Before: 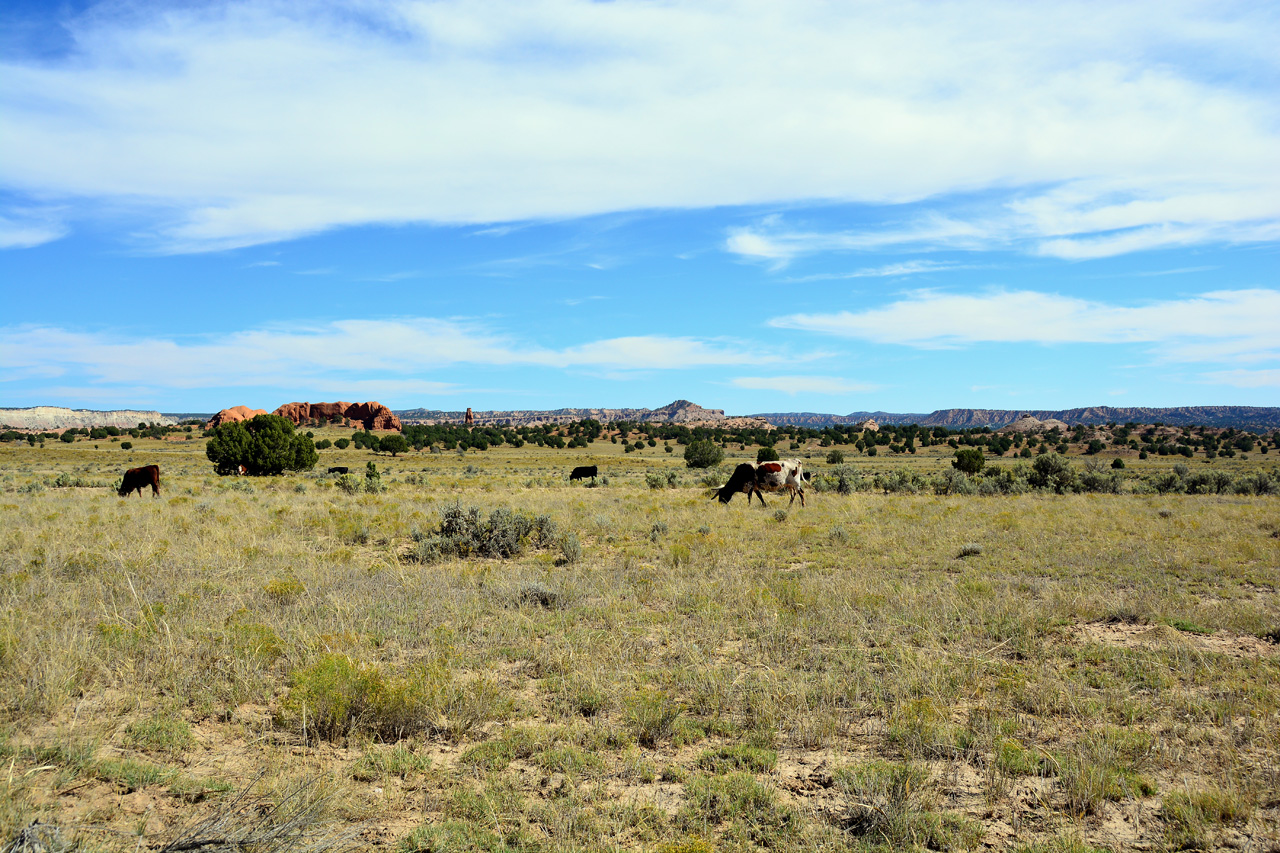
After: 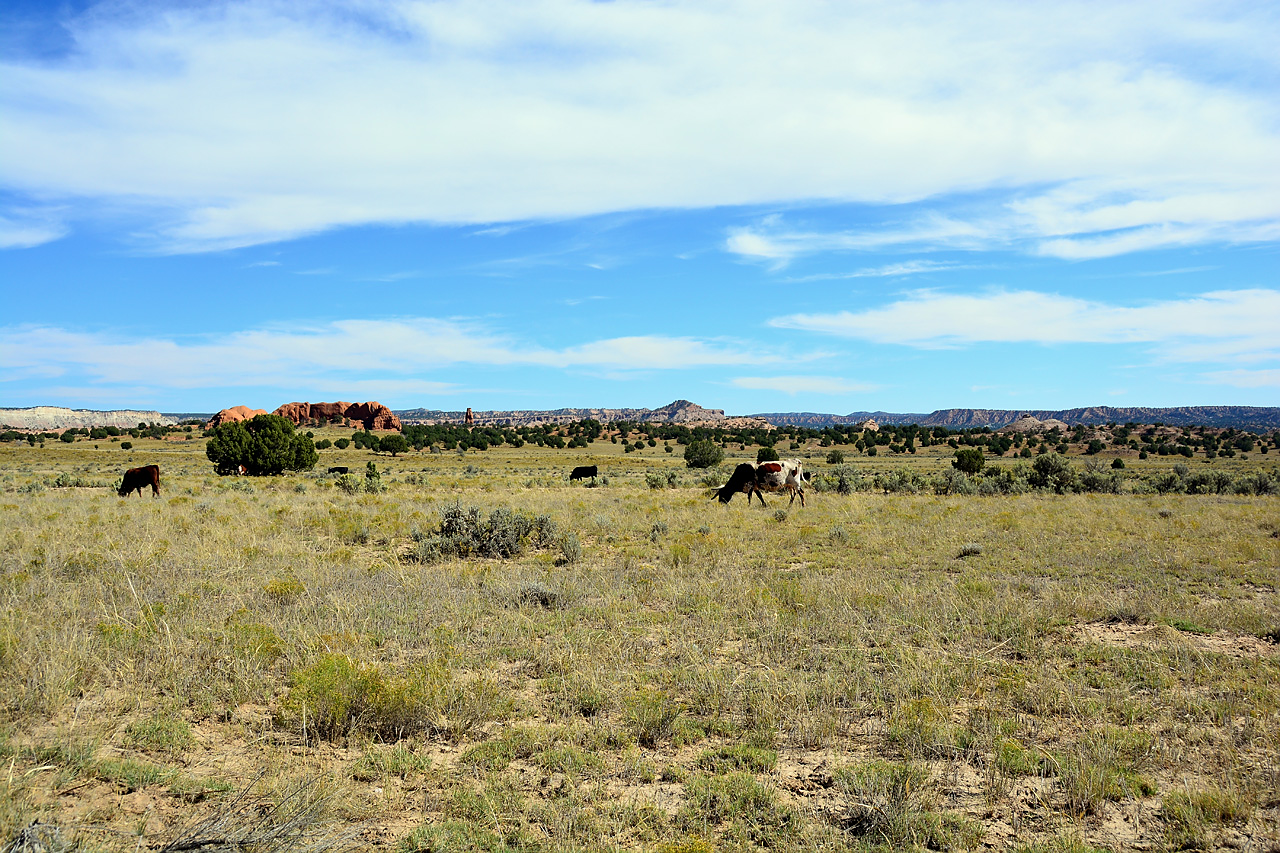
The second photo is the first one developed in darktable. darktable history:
sharpen: radius 0.981, amount 0.606
